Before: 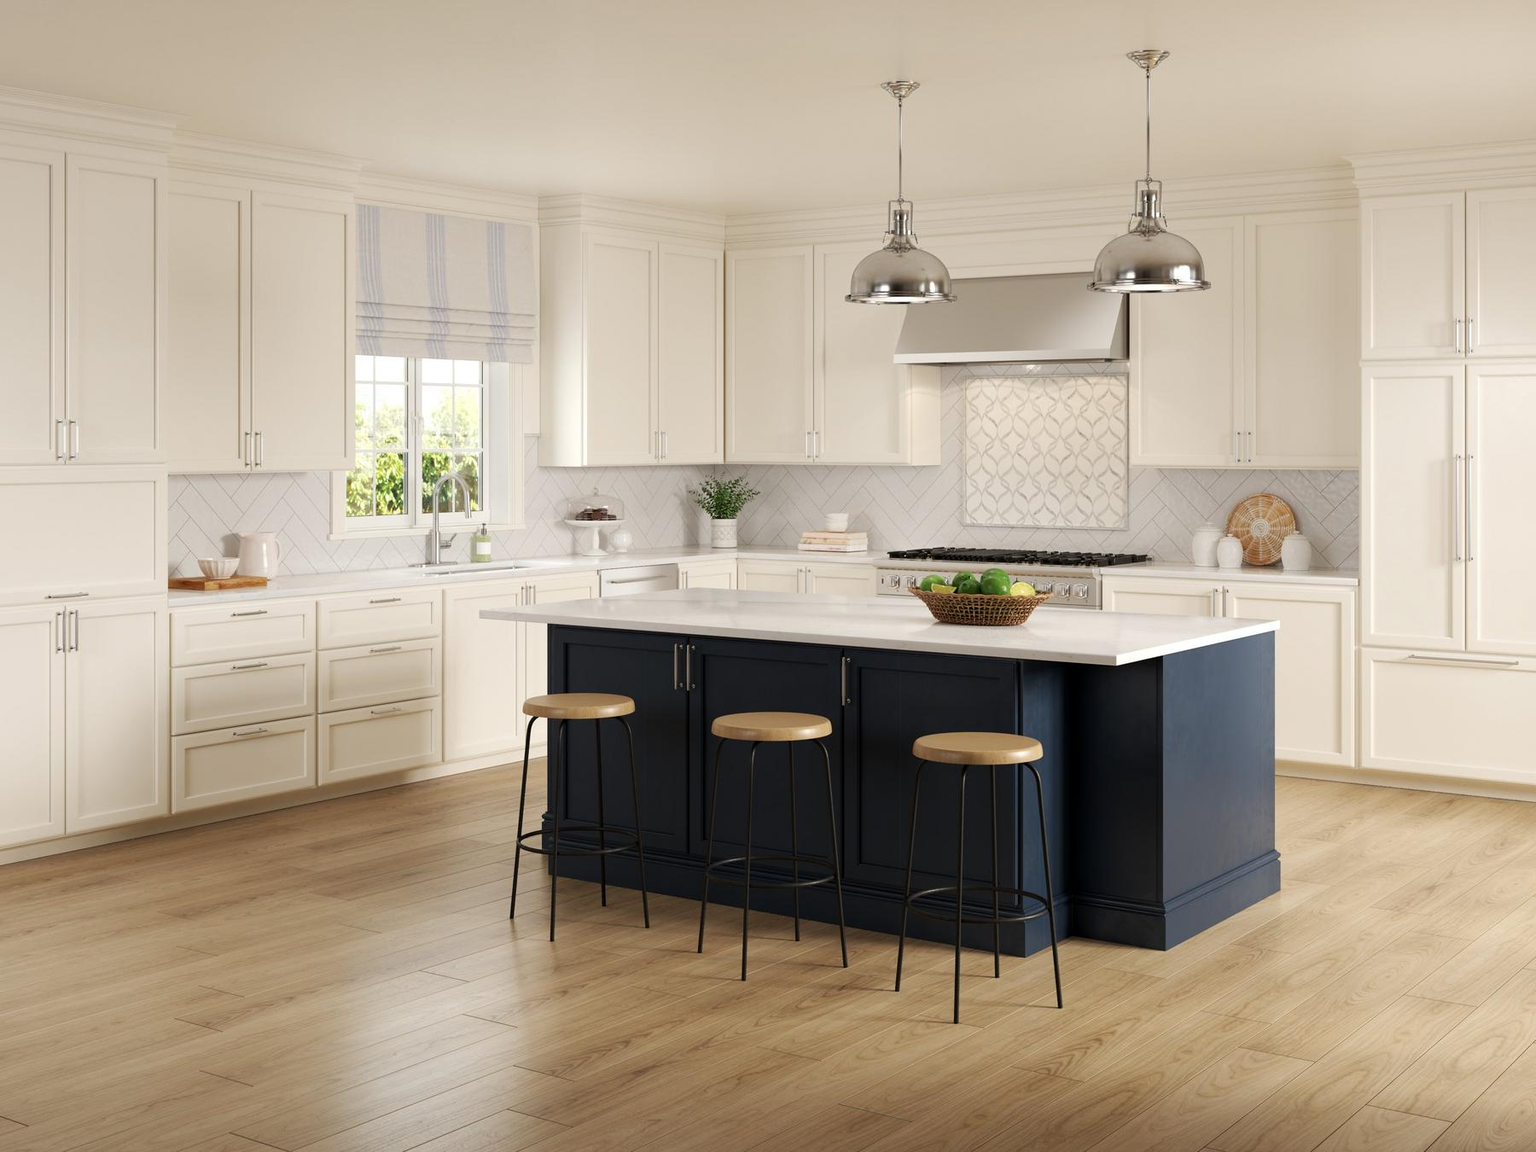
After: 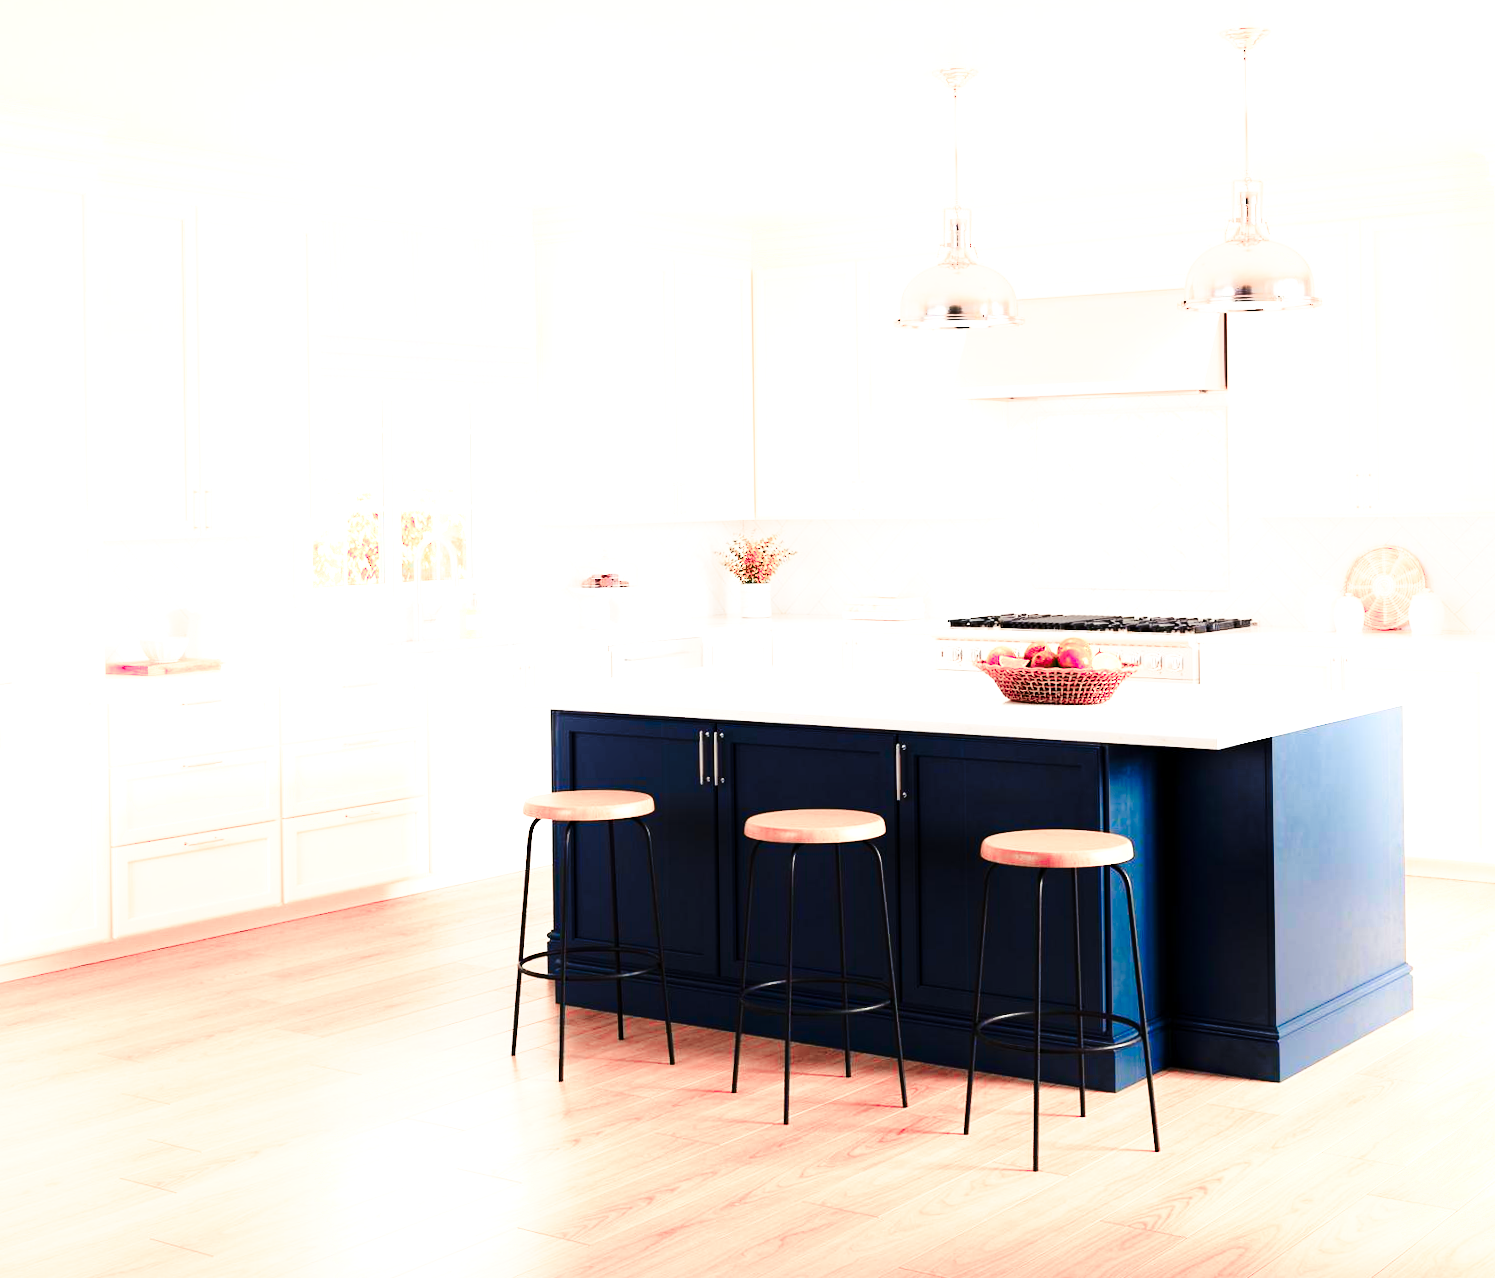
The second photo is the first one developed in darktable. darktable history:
crop and rotate: angle 0.798°, left 4.284%, top 0.998%, right 11.078%, bottom 2.585%
contrast brightness saturation: contrast 0.095, saturation 0.278
color balance rgb: shadows lift › luminance -21.887%, shadows lift › chroma 6.644%, shadows lift › hue 267.65°, perceptual saturation grading › global saturation 25.555%, perceptual saturation grading › highlights -50.432%, perceptual saturation grading › shadows 30.475%
base curve: curves: ch0 [(0, 0) (0.028, 0.03) (0.121, 0.232) (0.46, 0.748) (0.859, 0.968) (1, 1)], preserve colors none
tone equalizer: -8 EV -0.731 EV, -7 EV -0.673 EV, -6 EV -0.607 EV, -5 EV -0.392 EV, -3 EV 0.38 EV, -2 EV 0.6 EV, -1 EV 0.677 EV, +0 EV 0.768 EV
shadows and highlights: shadows -22.41, highlights 44.57, soften with gaussian
color zones: curves: ch2 [(0, 0.488) (0.143, 0.417) (0.286, 0.212) (0.429, 0.179) (0.571, 0.154) (0.714, 0.415) (0.857, 0.495) (1, 0.488)]
exposure: exposure 0.496 EV, compensate highlight preservation false
